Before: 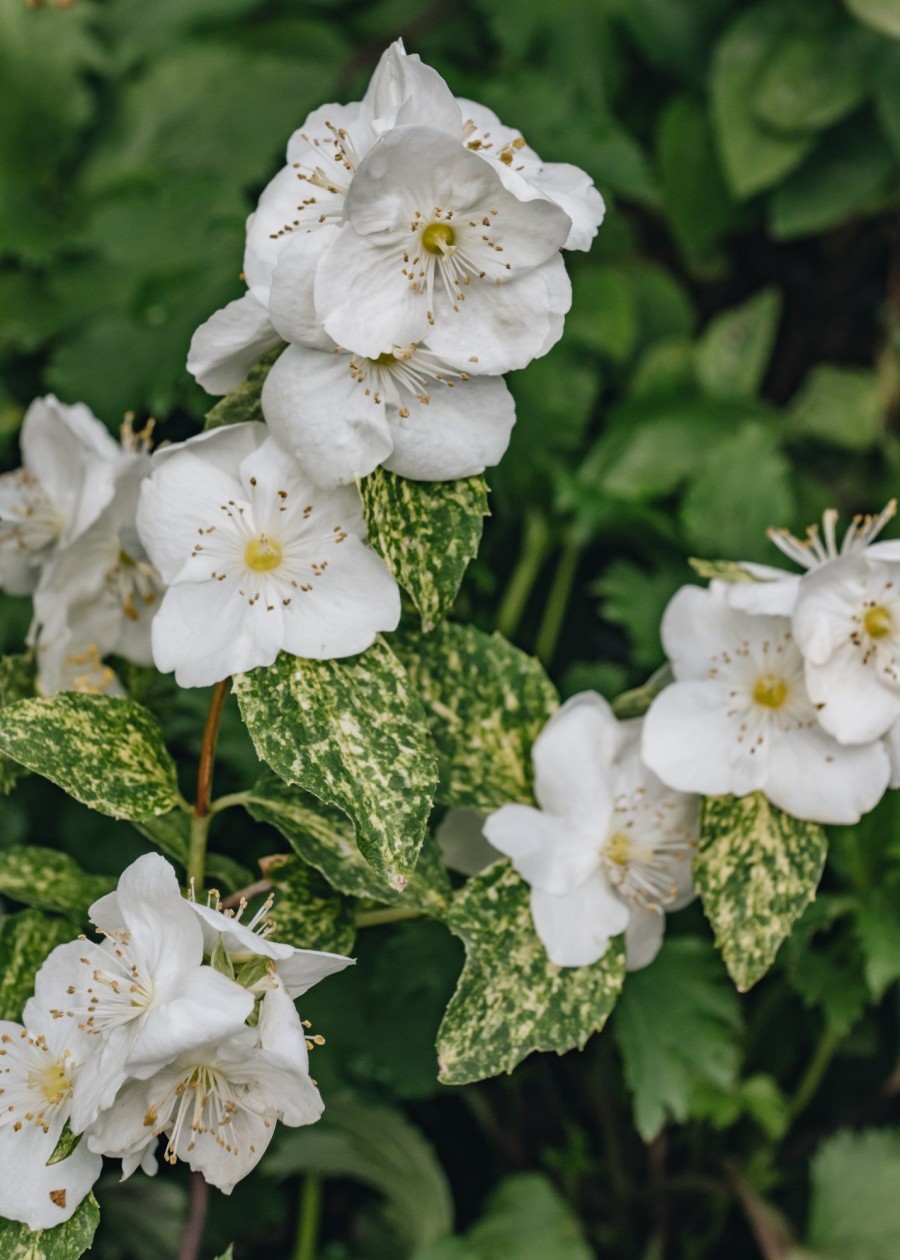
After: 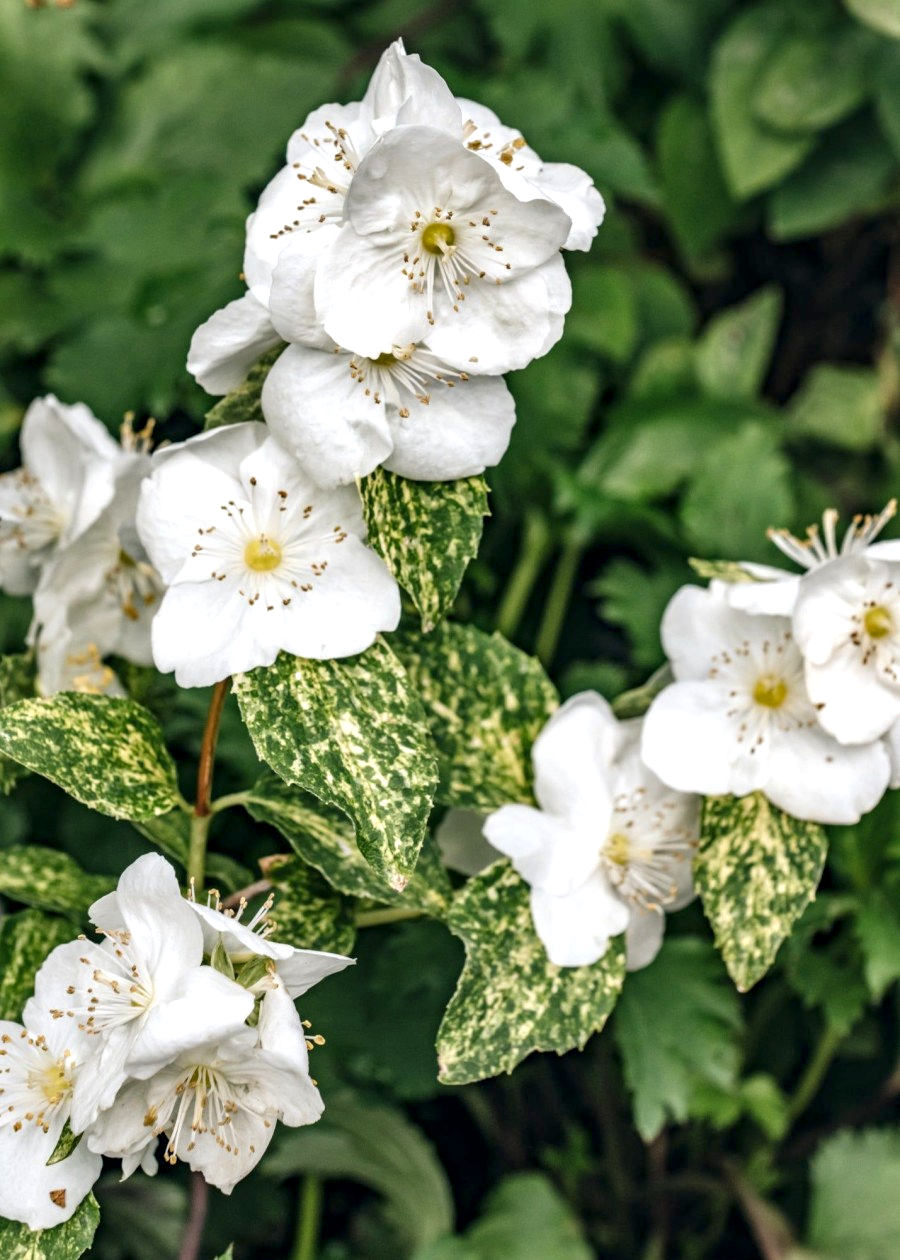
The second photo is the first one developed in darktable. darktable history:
local contrast: highlights 25%, shadows 75%, midtone range 0.75
exposure: exposure 0.6 EV, compensate highlight preservation false
